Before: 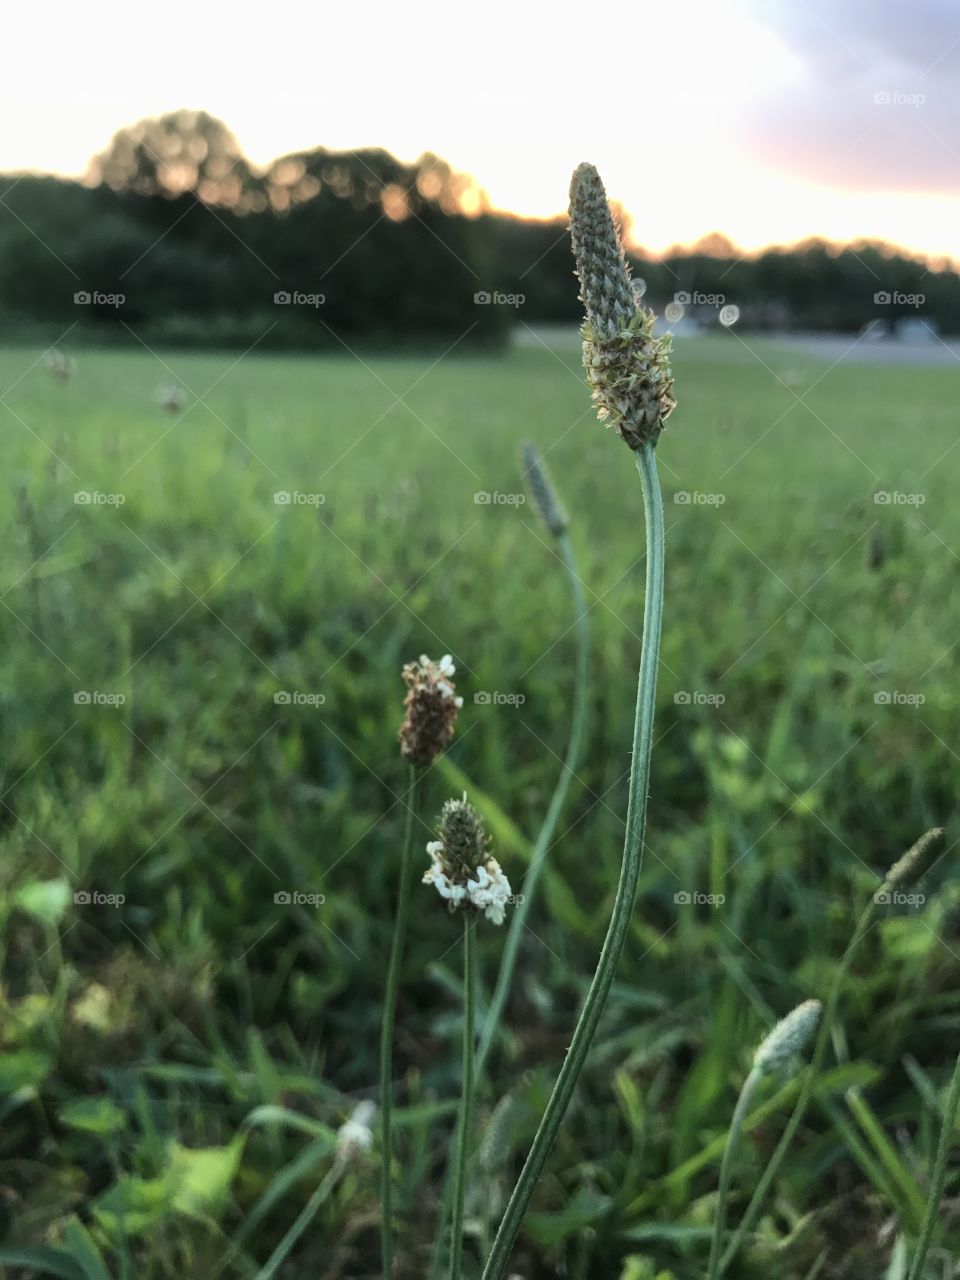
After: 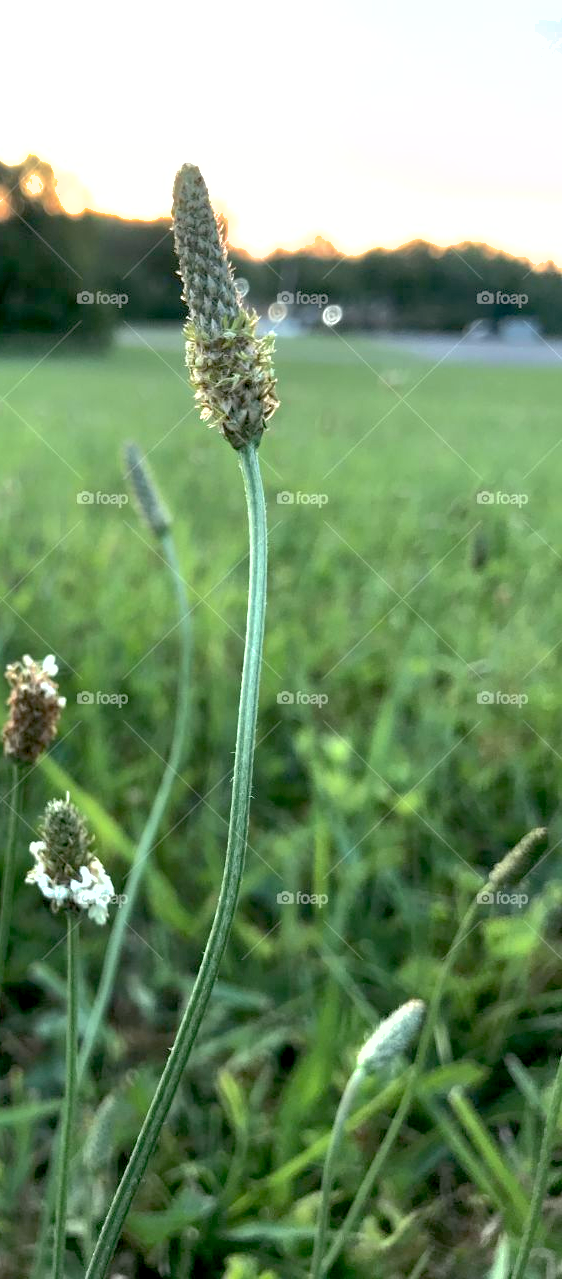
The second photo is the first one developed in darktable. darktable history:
exposure: black level correction 0.008, exposure 0.979 EV, compensate highlight preservation false
crop: left 41.402%
shadows and highlights: on, module defaults
